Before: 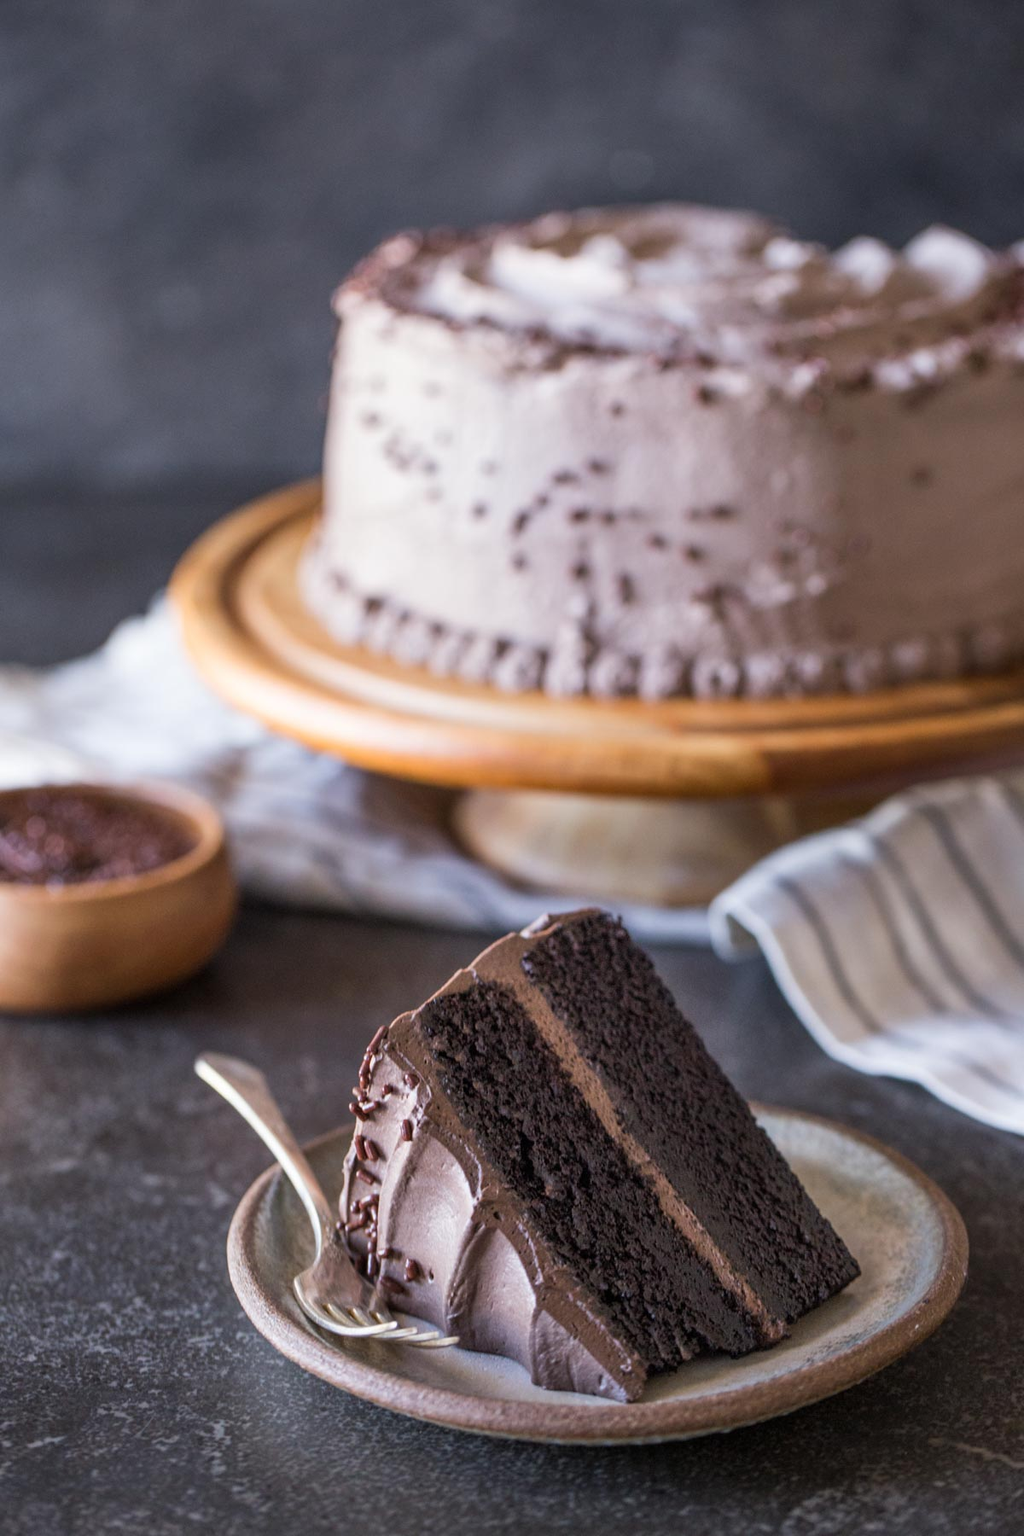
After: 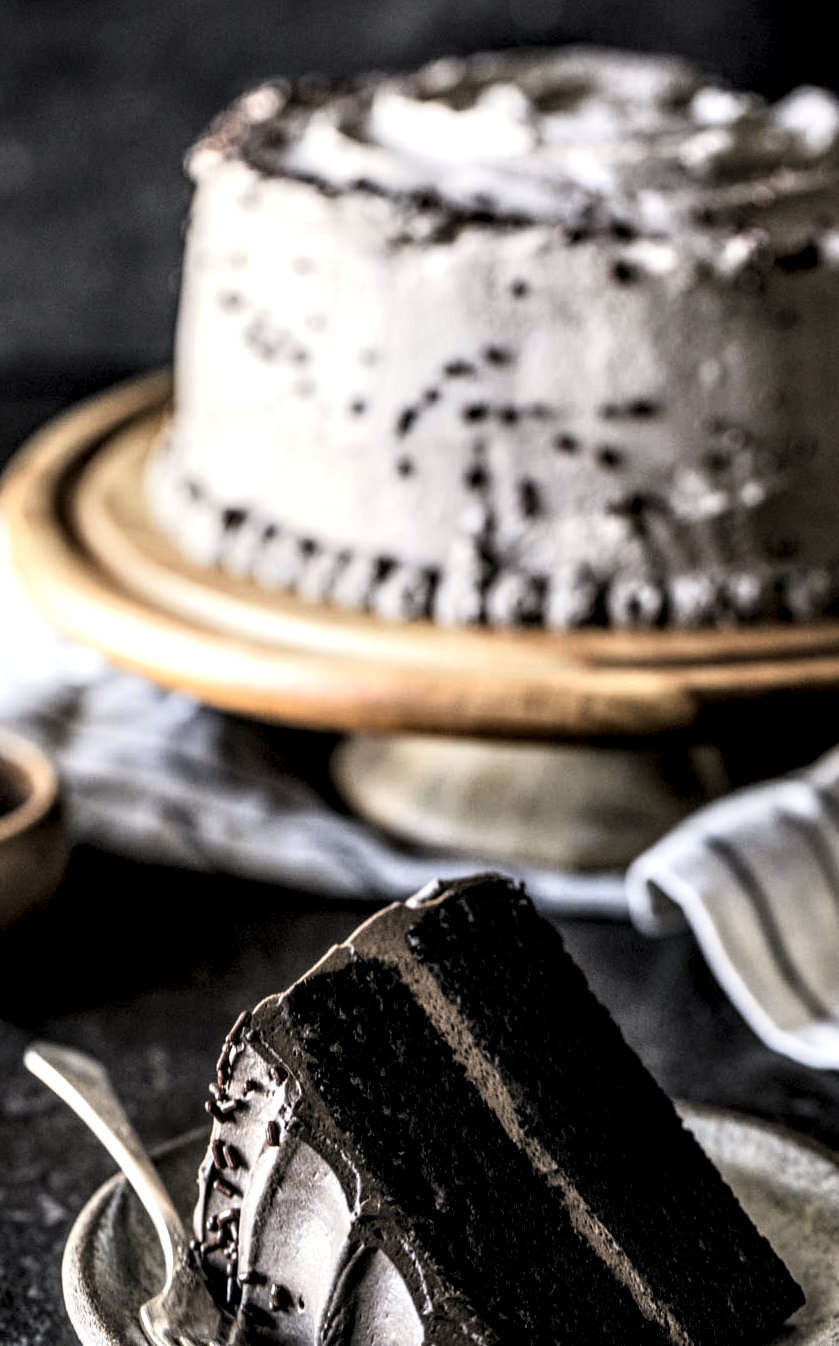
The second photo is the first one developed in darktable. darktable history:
rgb curve: mode RGB, independent channels
crop and rotate: left 17.046%, top 10.659%, right 12.989%, bottom 14.553%
levels: mode automatic, black 8.58%, gray 59.42%, levels [0, 0.445, 1]
tone curve: curves: ch0 [(0, 0.021) (0.049, 0.044) (0.152, 0.14) (0.328, 0.377) (0.473, 0.543) (0.641, 0.705) (0.85, 0.894) (1, 0.969)]; ch1 [(0, 0) (0.302, 0.331) (0.433, 0.432) (0.472, 0.47) (0.502, 0.503) (0.527, 0.516) (0.564, 0.573) (0.614, 0.626) (0.677, 0.701) (0.859, 0.885) (1, 1)]; ch2 [(0, 0) (0.33, 0.301) (0.447, 0.44) (0.487, 0.496) (0.502, 0.516) (0.535, 0.563) (0.565, 0.597) (0.608, 0.641) (1, 1)], color space Lab, independent channels, preserve colors none
exposure: black level correction 0.005, exposure 0.417 EV, compensate highlight preservation false
contrast brightness saturation: contrast 0.1, saturation -0.36
local contrast: highlights 60%, shadows 60%, detail 160%
